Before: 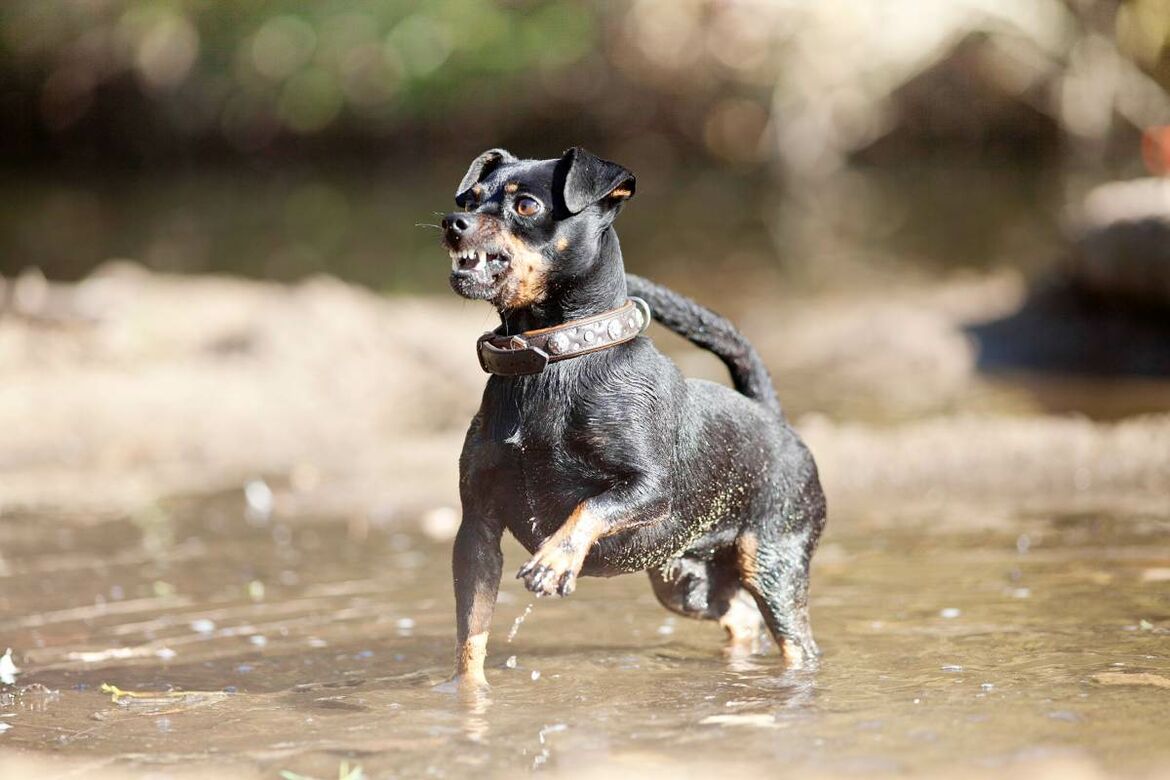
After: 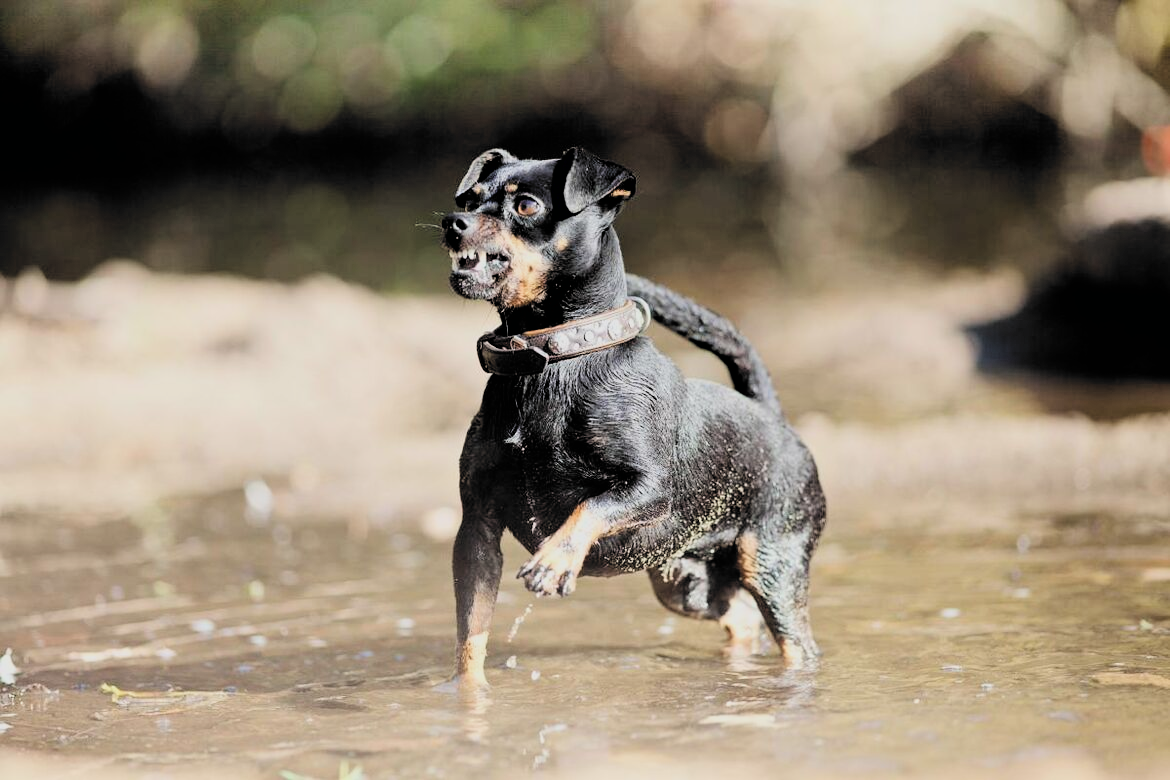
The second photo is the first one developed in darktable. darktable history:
color correction: highlights b* -0.028, saturation 0.976
filmic rgb: black relative exposure -5.13 EV, white relative exposure 3.98 EV, hardness 2.89, contrast 1.298, highlights saturation mix -30.24%, color science v6 (2022)
